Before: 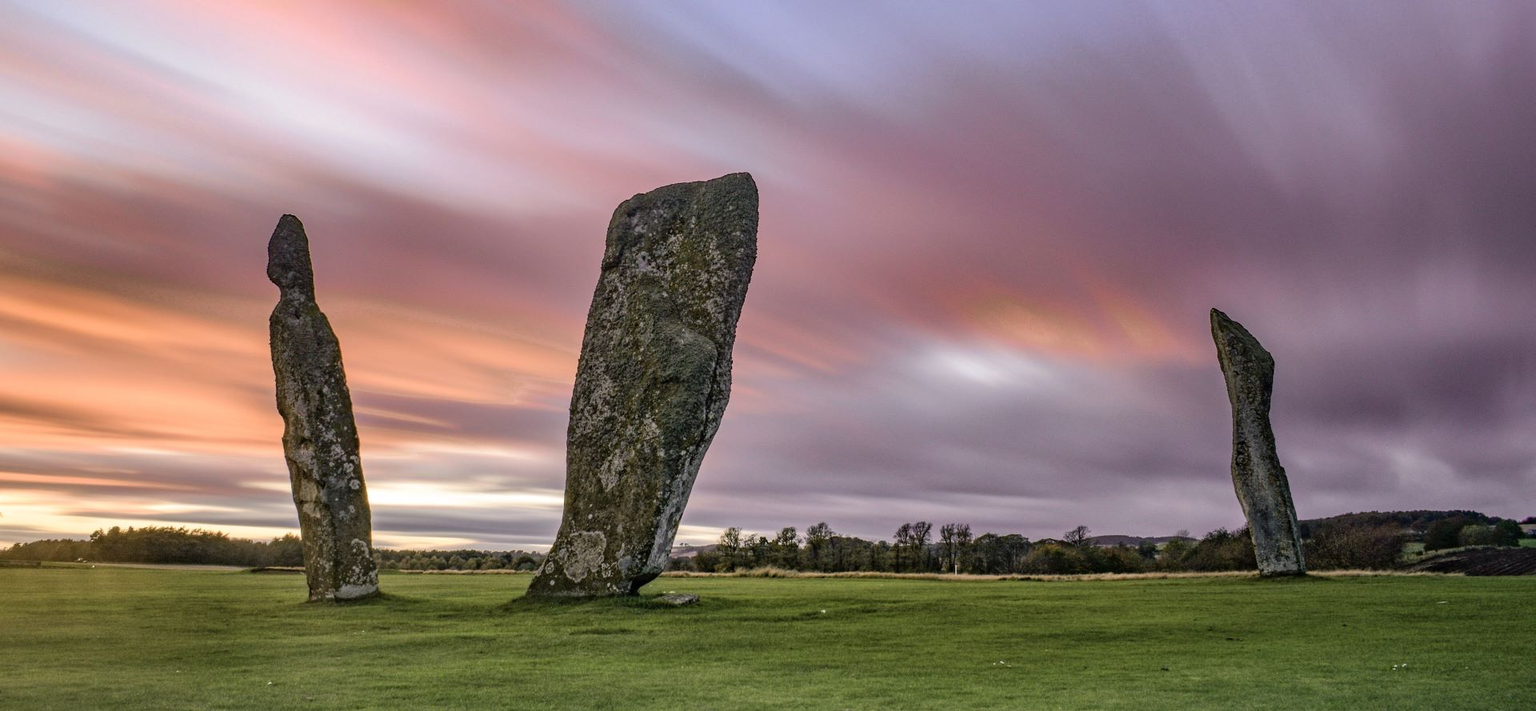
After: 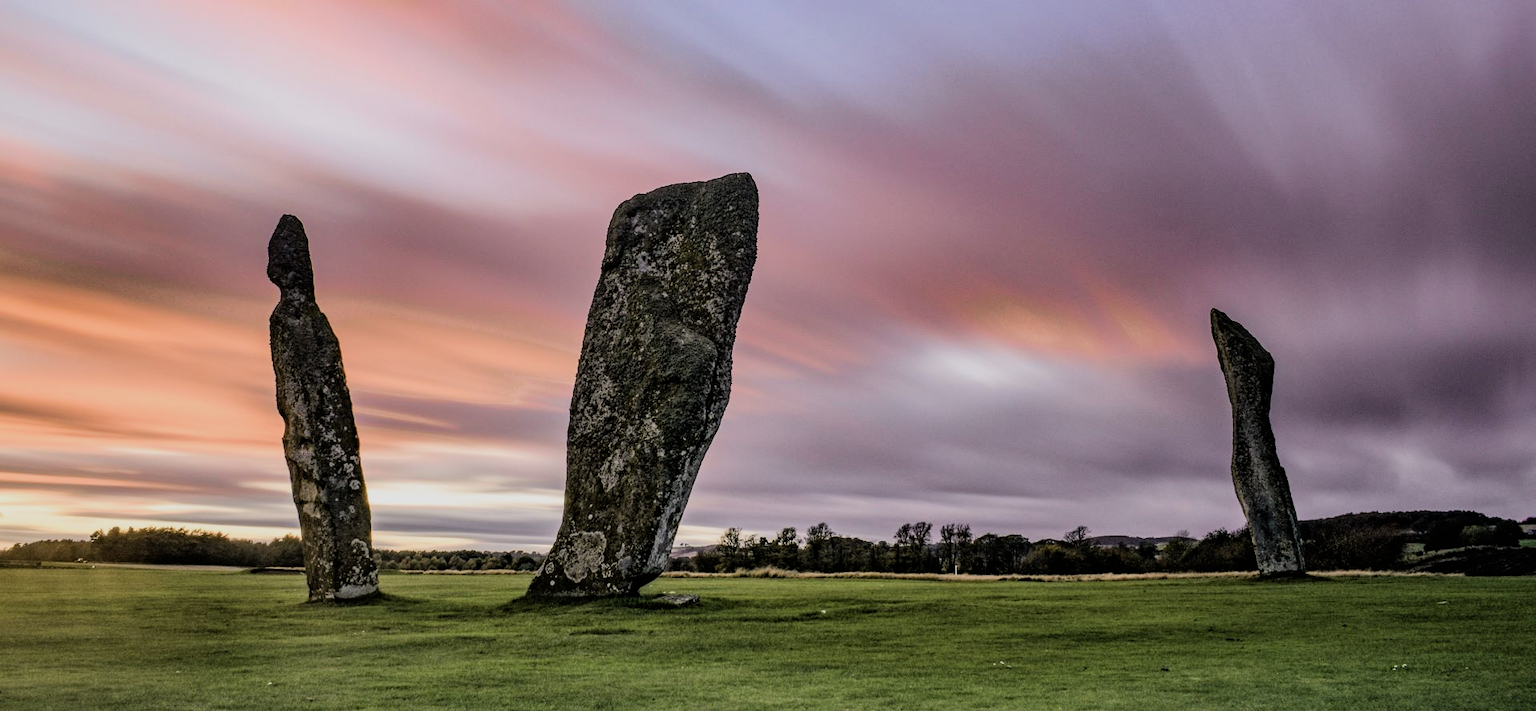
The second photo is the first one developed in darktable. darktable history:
filmic rgb: black relative exposure -7.5 EV, white relative exposure 5 EV, hardness 3.34, contrast 1.297
